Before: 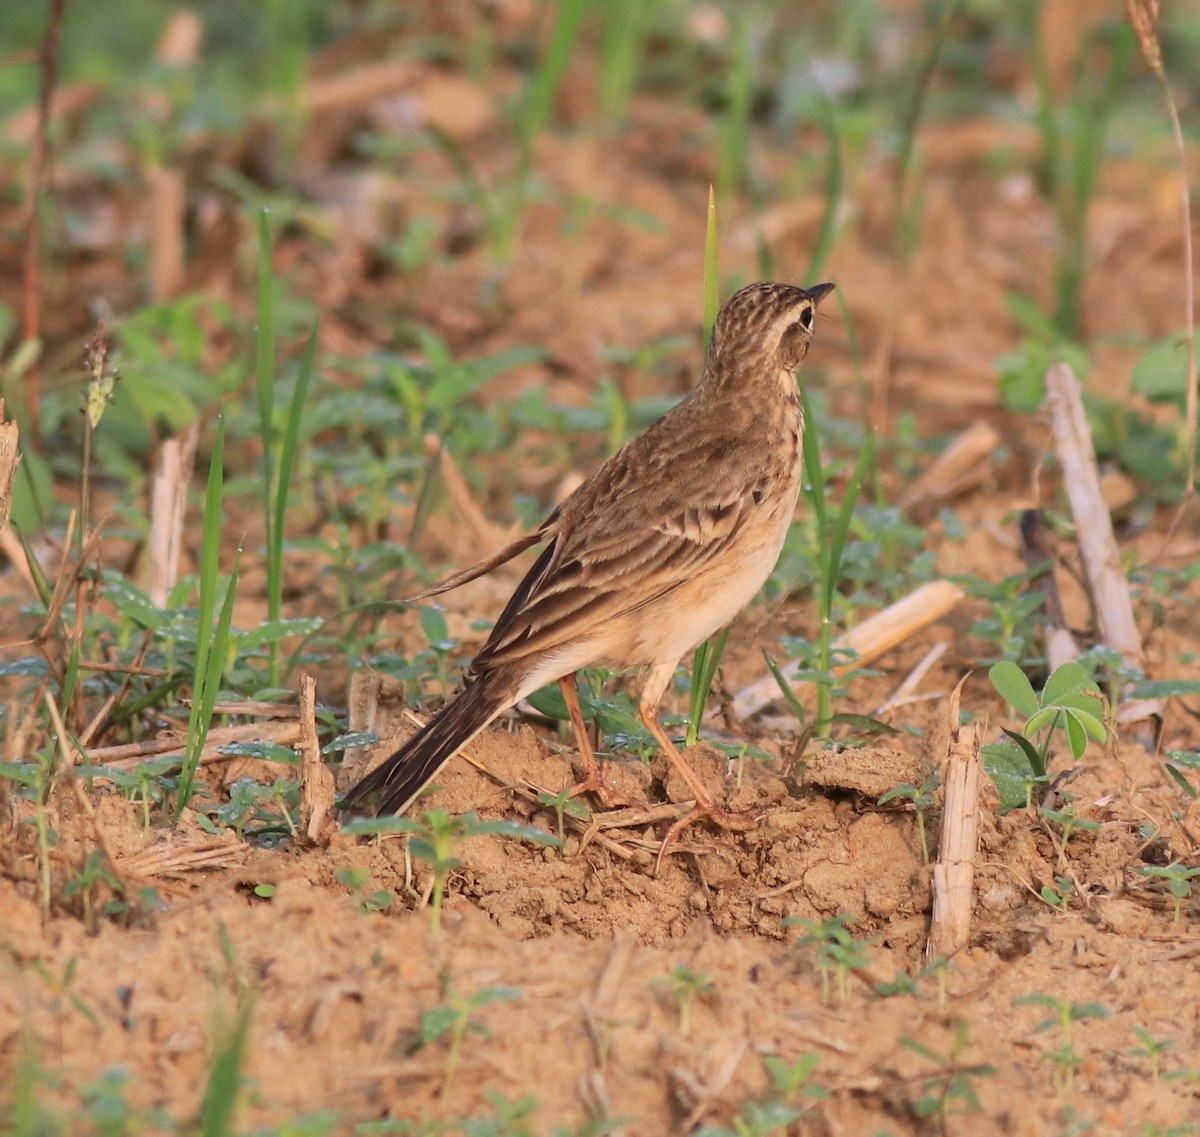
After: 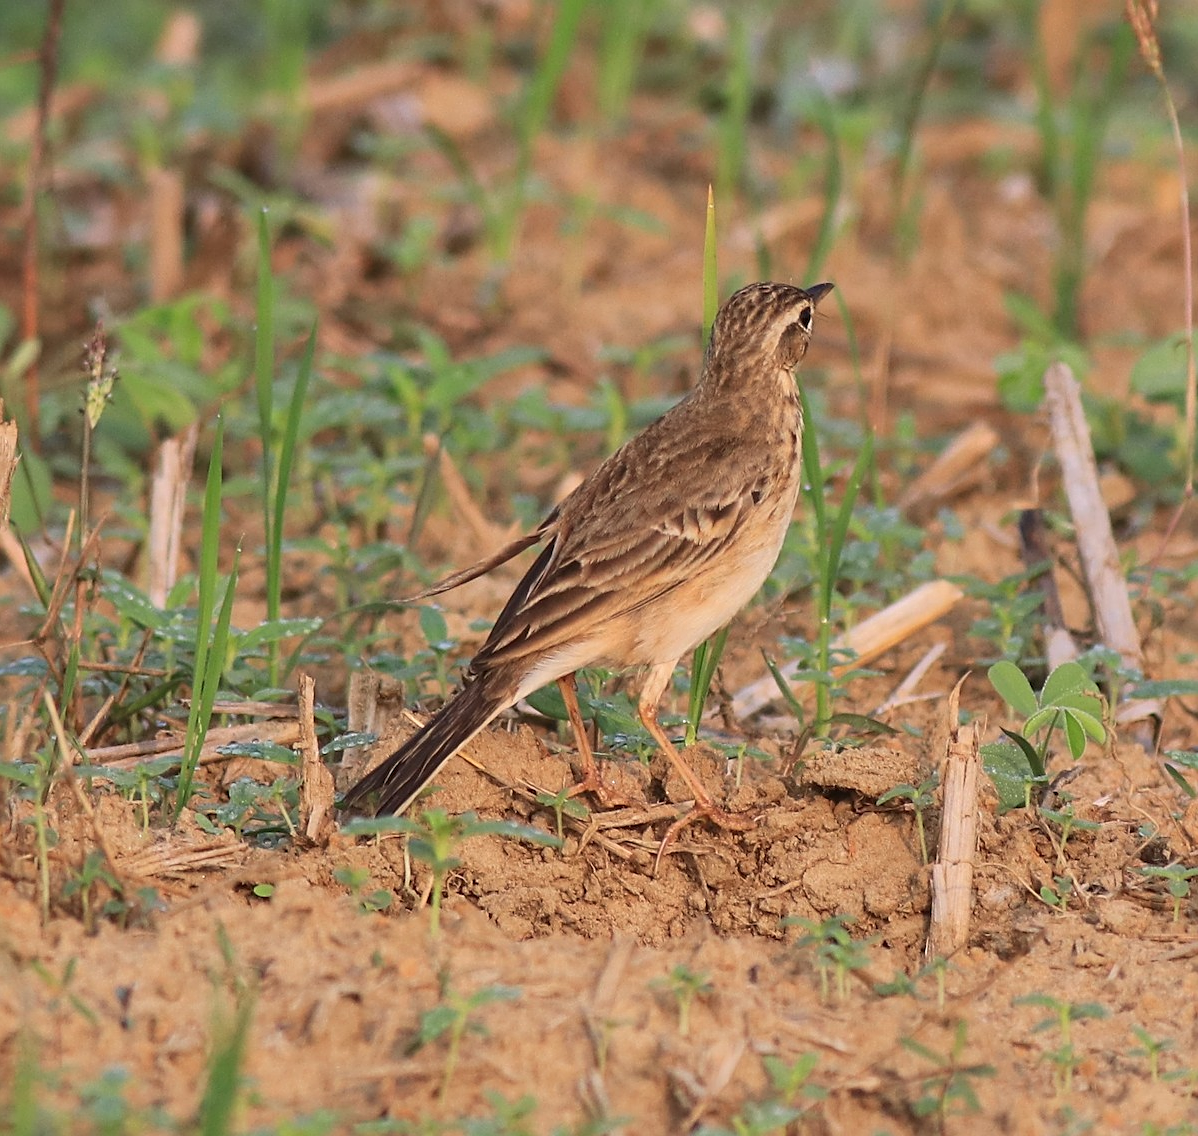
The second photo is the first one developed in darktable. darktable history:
crop and rotate: left 0.13%, bottom 0.002%
shadows and highlights: shadows 25.2, highlights -24.52
sharpen: on, module defaults
